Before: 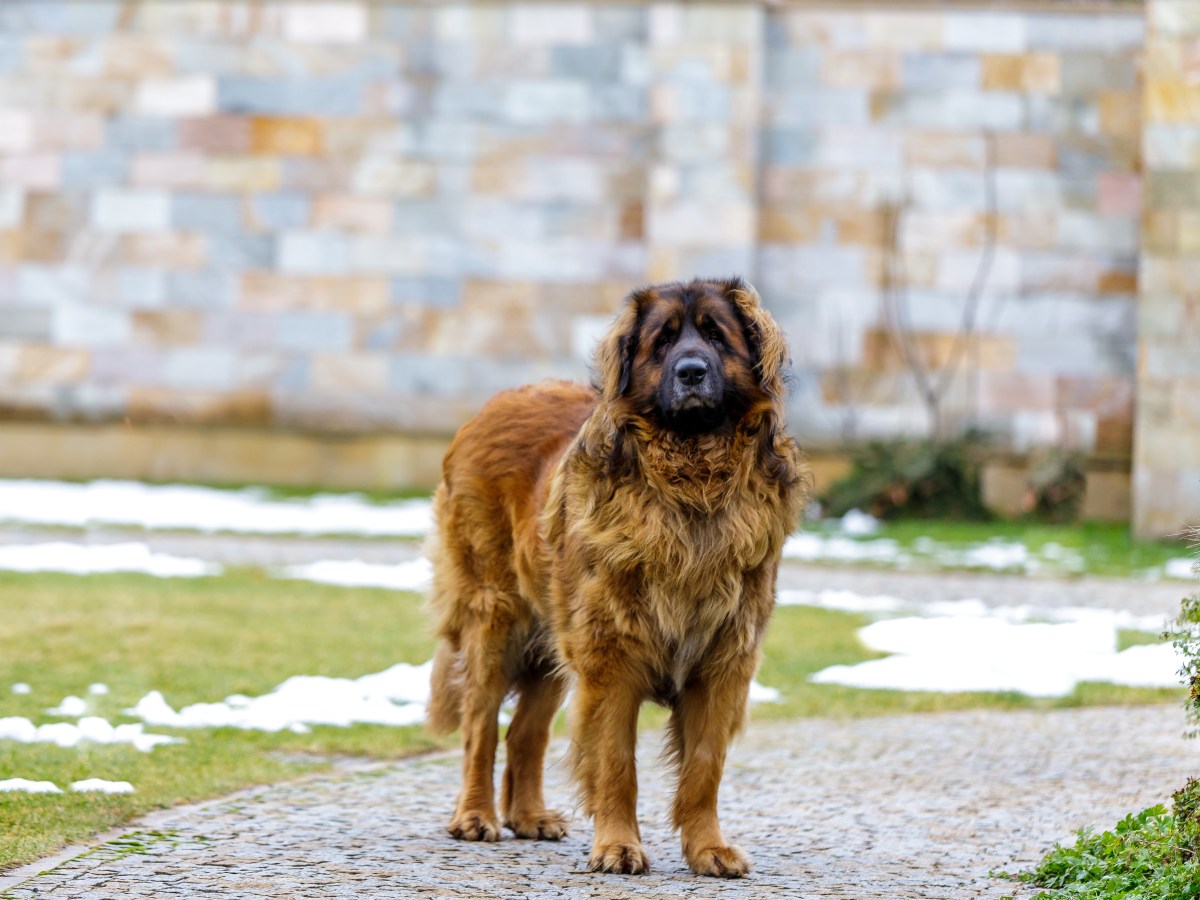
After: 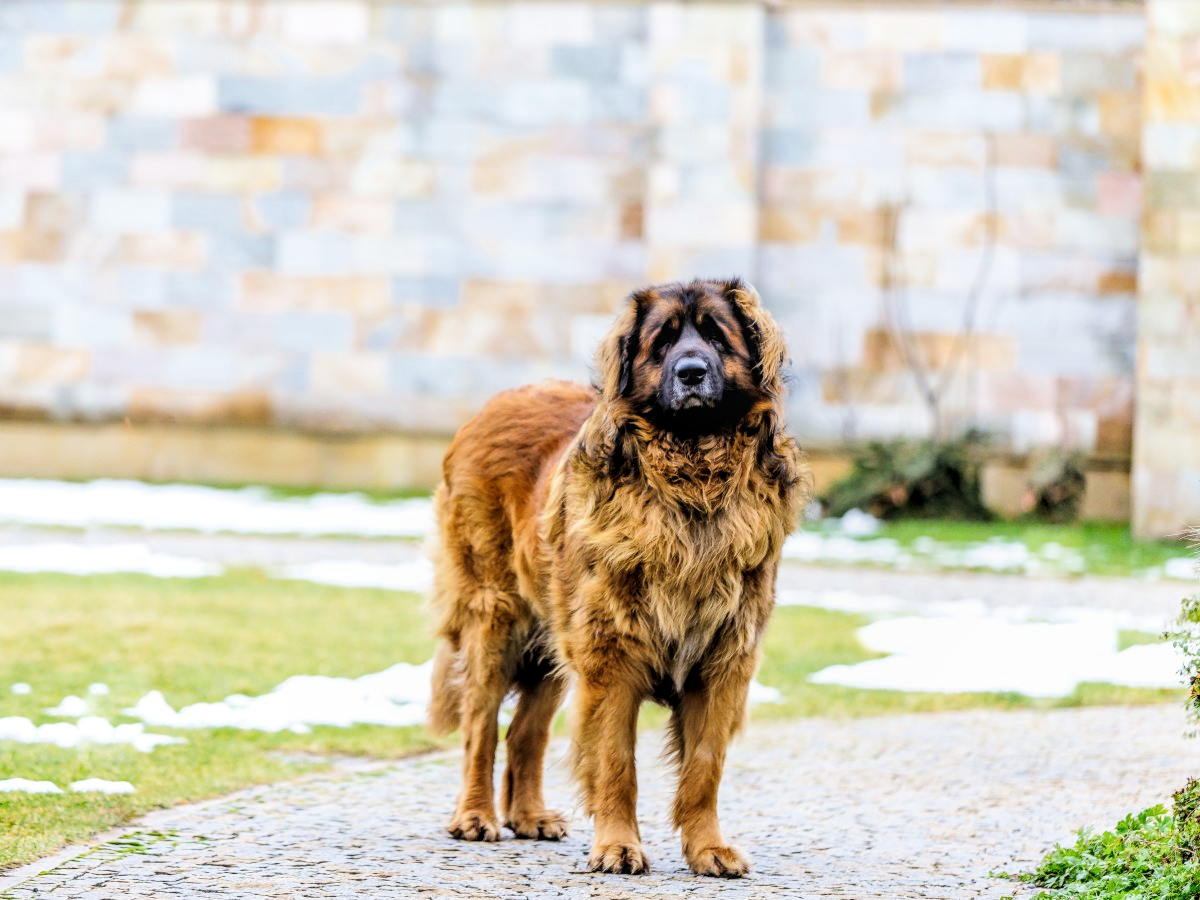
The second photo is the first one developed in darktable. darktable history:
filmic rgb: black relative exposure -7.57 EV, white relative exposure 4.64 EV, target black luminance 0%, hardness 3.49, latitude 50.36%, contrast 1.031, highlights saturation mix 9.73%, shadows ↔ highlights balance -0.15%
tone equalizer: -8 EV -0.377 EV, -7 EV -0.37 EV, -6 EV -0.328 EV, -5 EV -0.232 EV, -3 EV 0.25 EV, -2 EV 0.321 EV, -1 EV 0.374 EV, +0 EV 0.404 EV, edges refinement/feathering 500, mask exposure compensation -1.57 EV, preserve details no
exposure: black level correction -0.002, exposure 0.709 EV, compensate highlight preservation false
local contrast: on, module defaults
